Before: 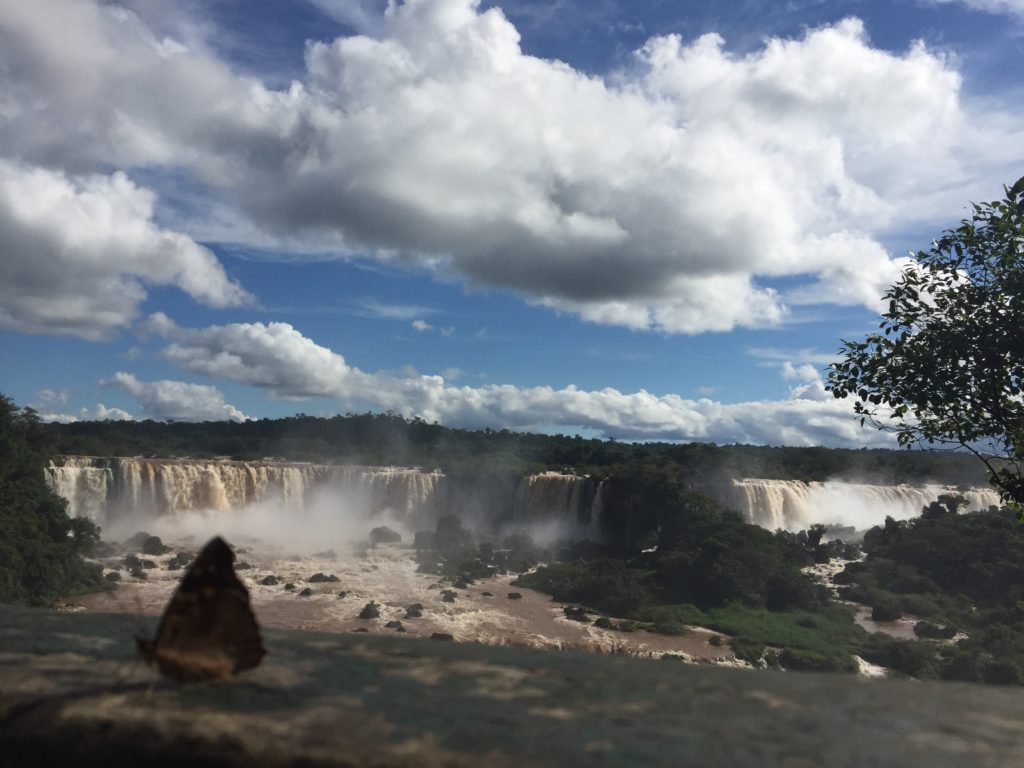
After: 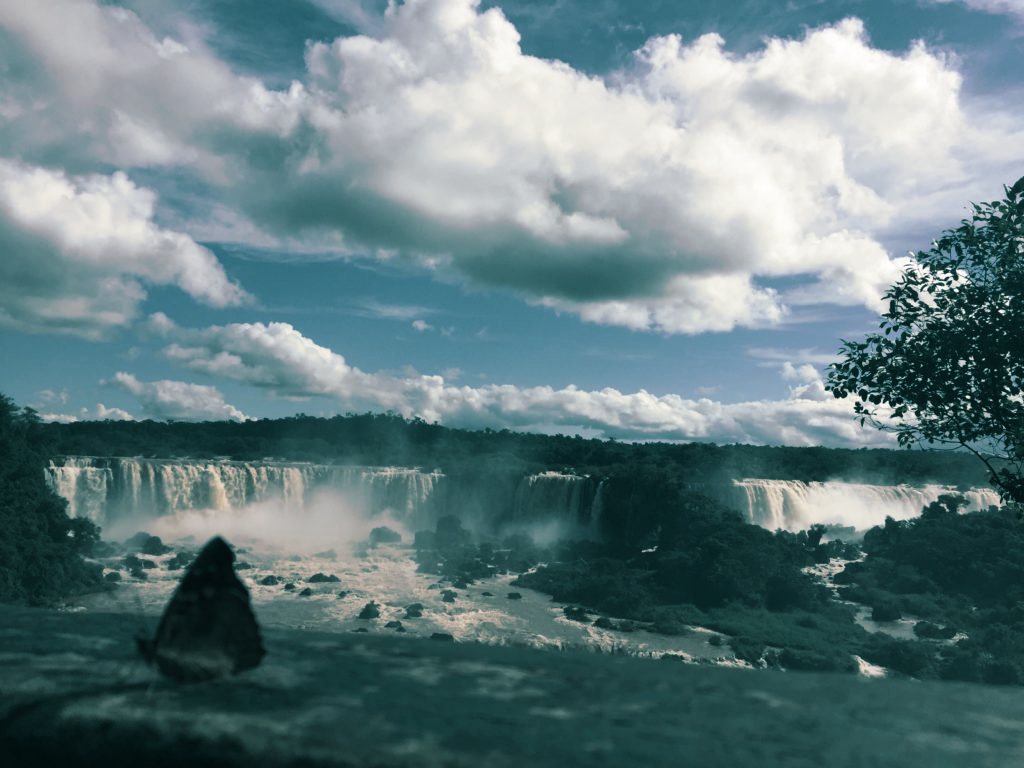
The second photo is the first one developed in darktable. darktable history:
split-toning: shadows › hue 186.43°, highlights › hue 49.29°, compress 30.29%
contrast brightness saturation: contrast 0.1, saturation -0.3
